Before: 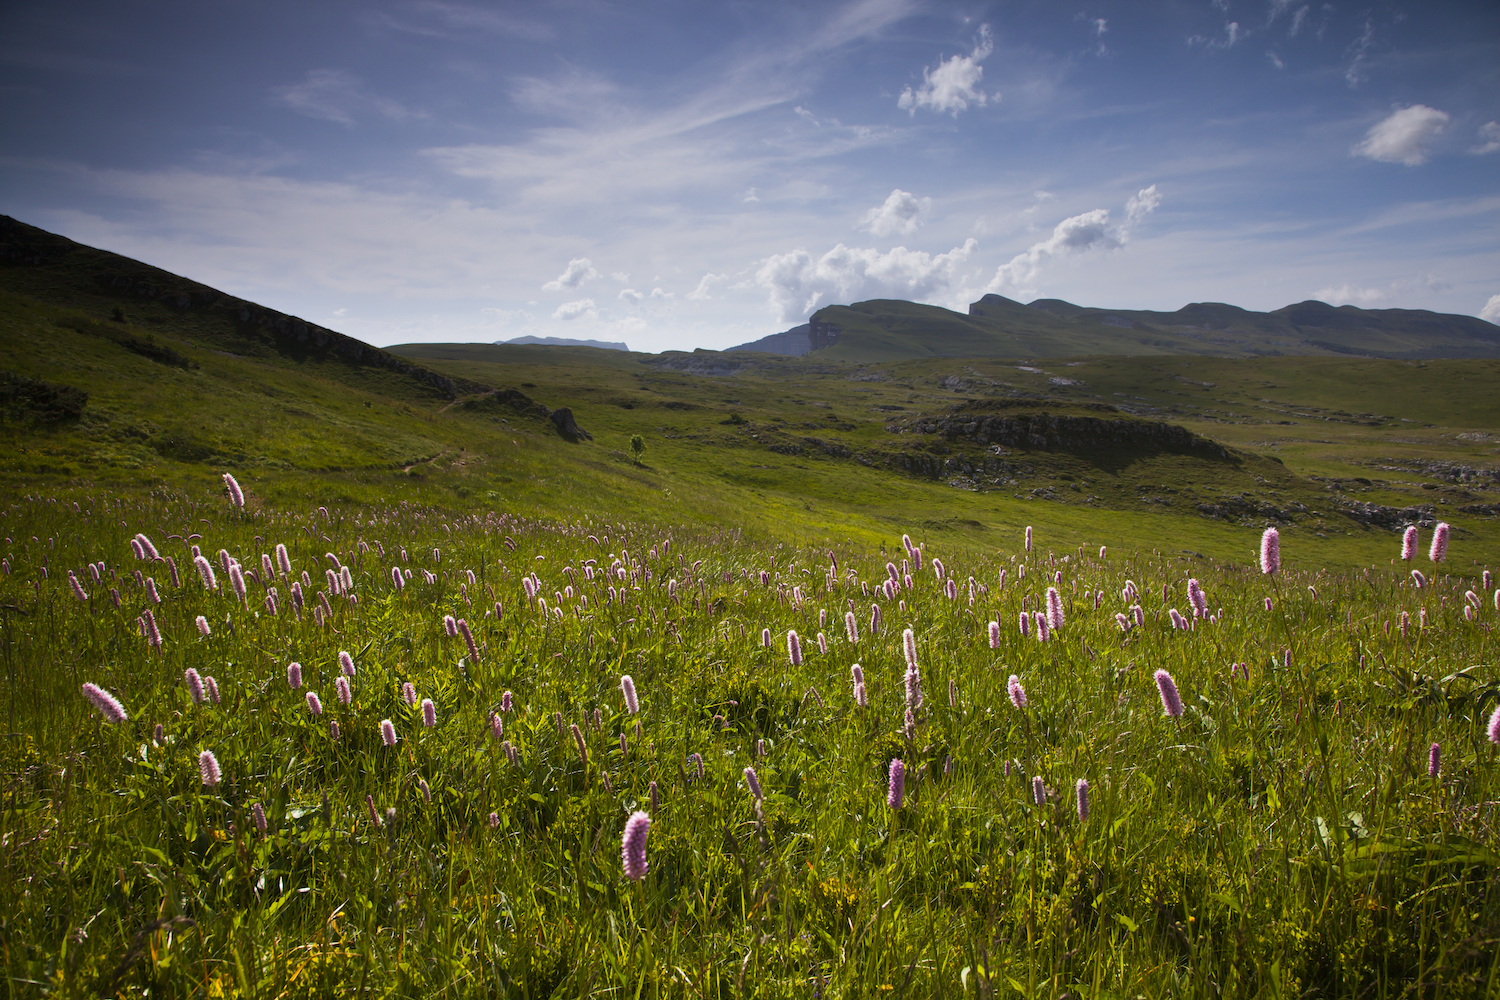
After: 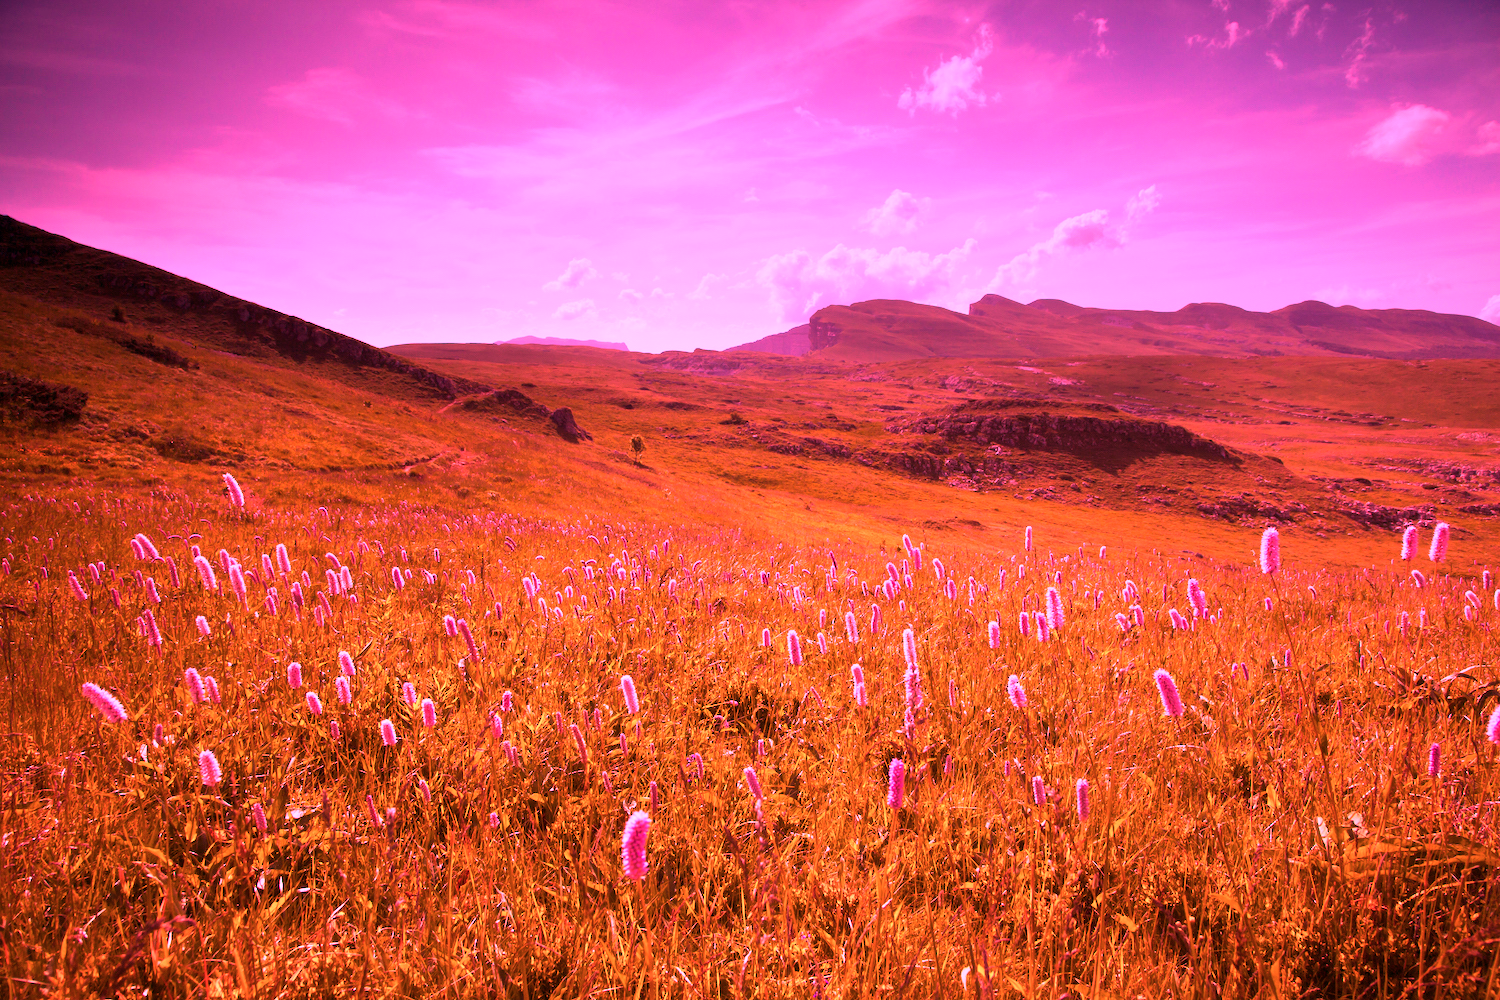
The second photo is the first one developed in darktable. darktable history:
white balance: red 2.393, blue 1.224
color calibration: output R [0.999, 0.026, -0.11, 0], output G [-0.019, 1.037, -0.099, 0], output B [0.022, -0.023, 0.902, 0], illuminant custom, x 0.367, y 0.392, temperature 4437.75 K, clip negative RGB from gamut false
